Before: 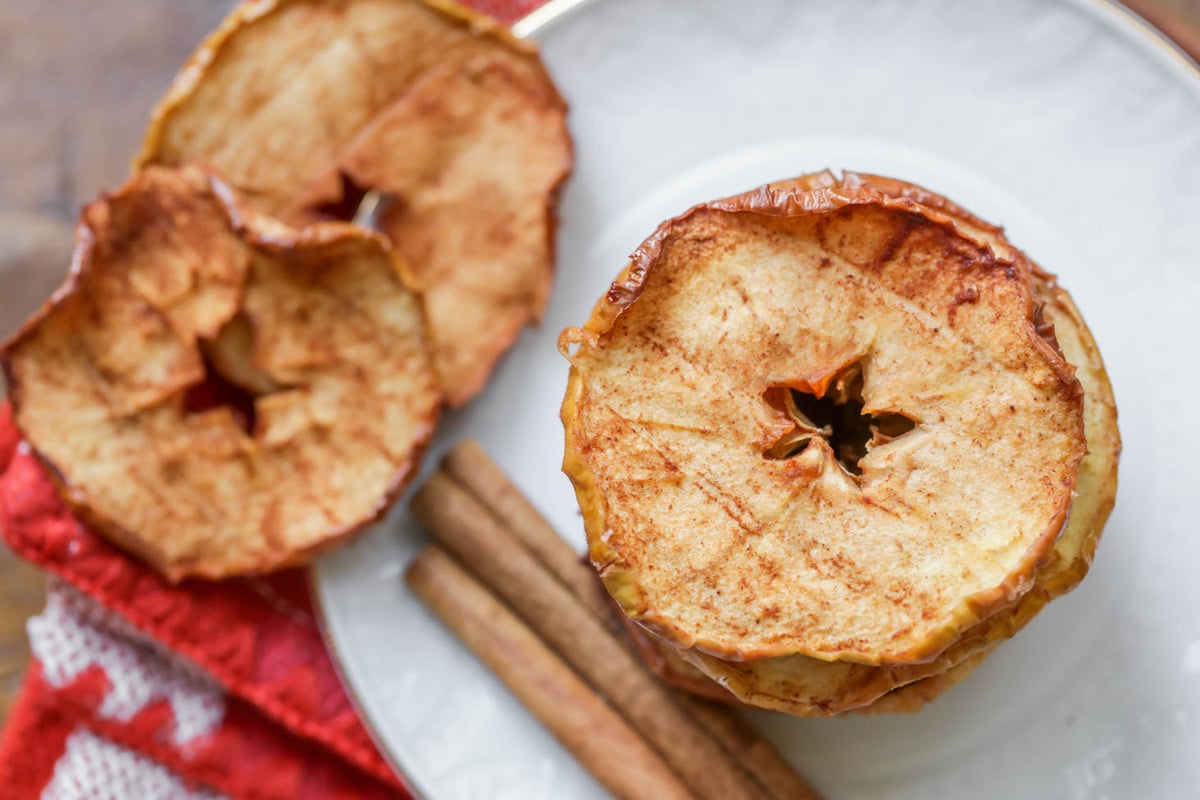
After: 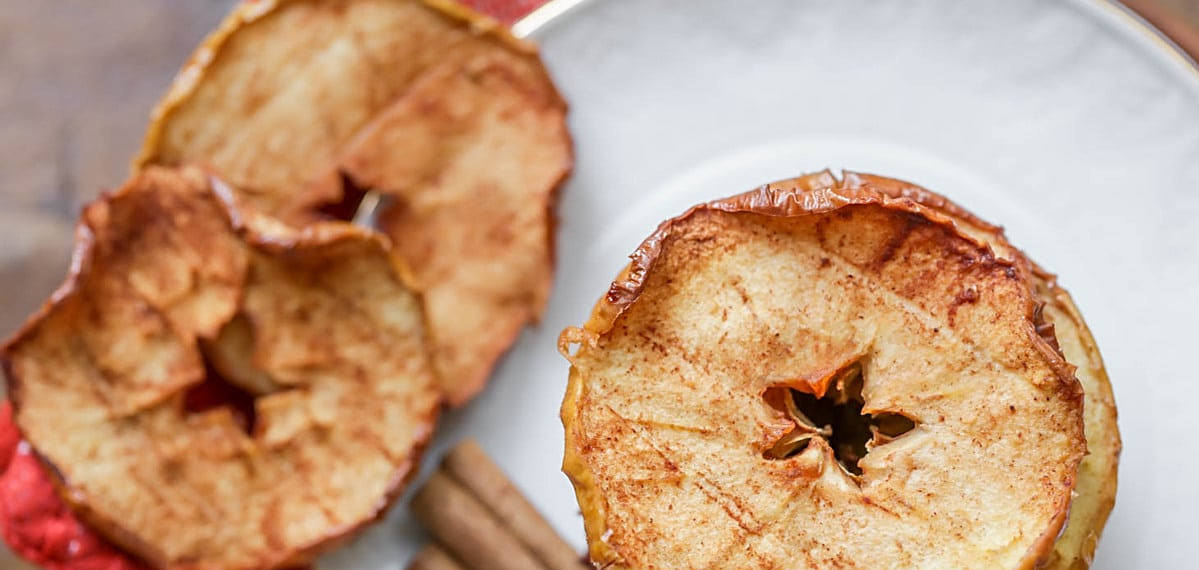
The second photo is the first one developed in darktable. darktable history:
crop: right 0%, bottom 28.721%
sharpen: on, module defaults
